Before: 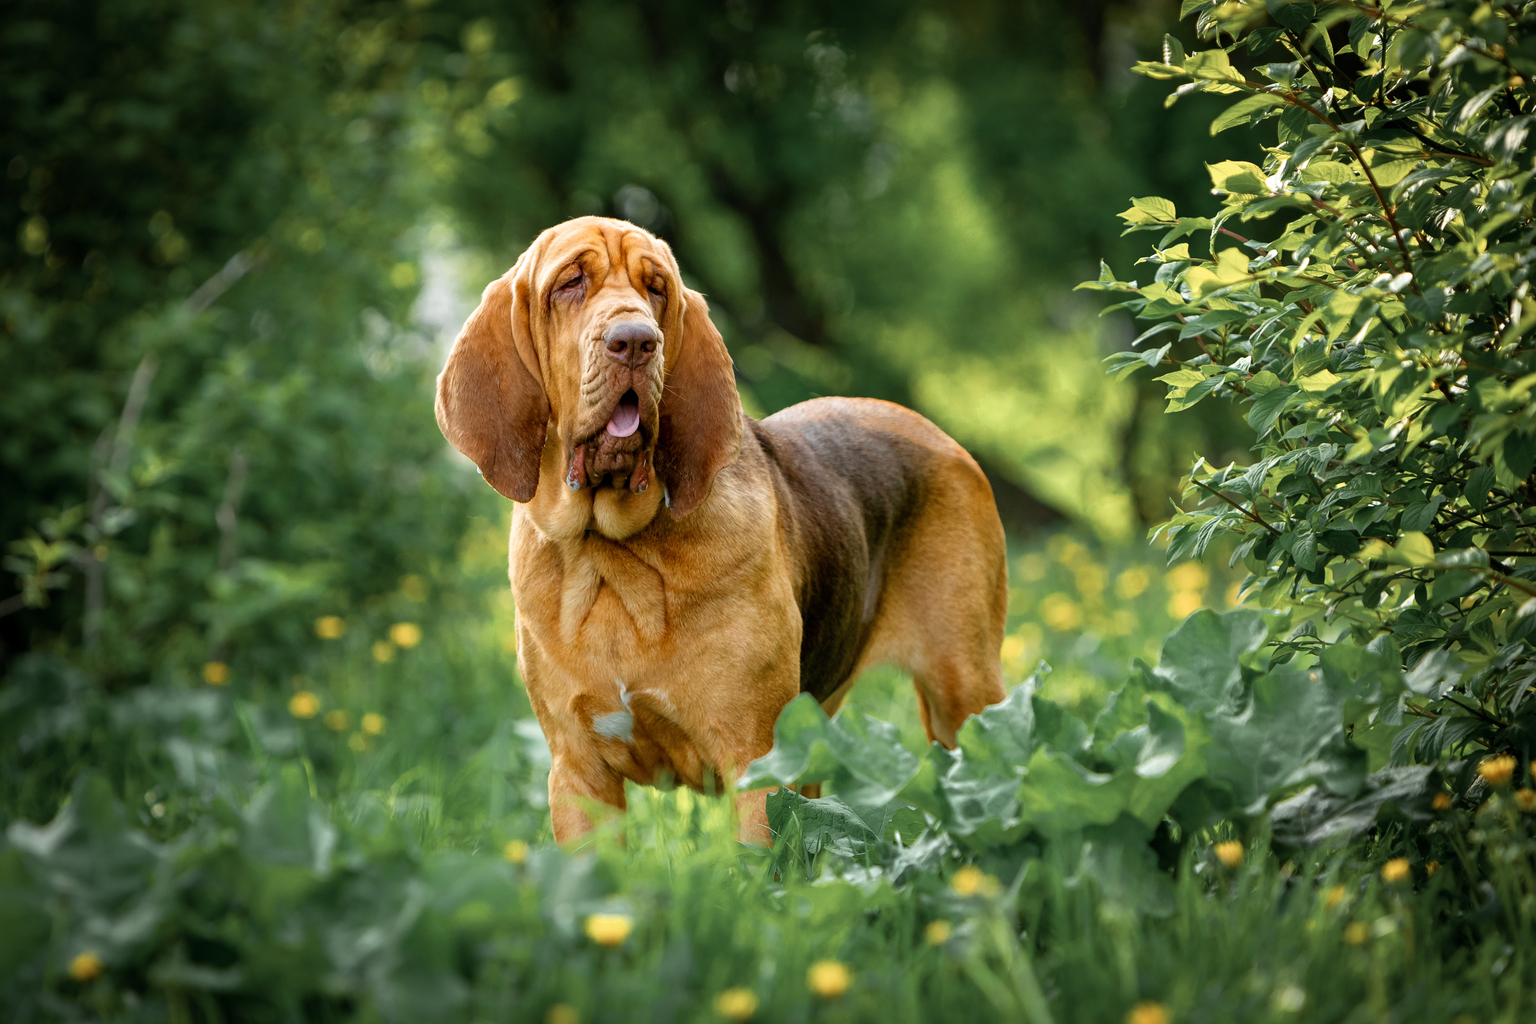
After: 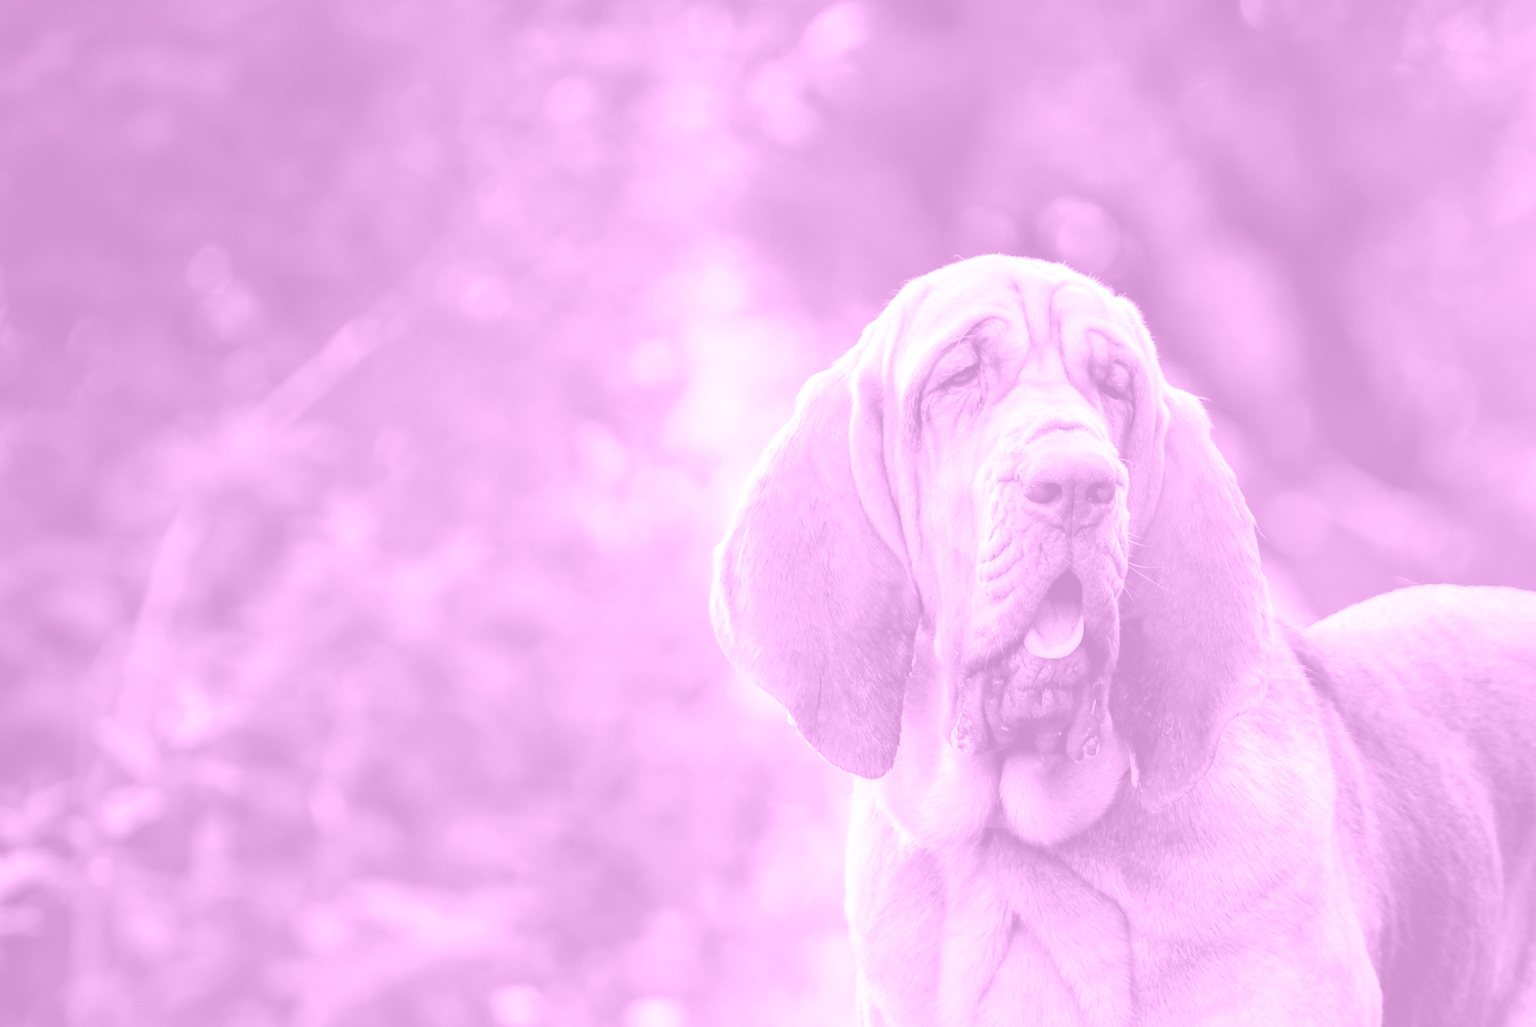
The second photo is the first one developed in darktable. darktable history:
color balance: contrast 6.48%, output saturation 113.3%
crop and rotate: left 3.047%, top 7.509%, right 42.236%, bottom 37.598%
white balance: red 0.925, blue 1.046
colorize: hue 331.2°, saturation 75%, source mix 30.28%, lightness 70.52%, version 1
exposure: exposure 0.661 EV, compensate highlight preservation false
color balance rgb: shadows lift › chroma 1%, shadows lift › hue 28.8°, power › hue 60°, highlights gain › chroma 1%, highlights gain › hue 60°, global offset › luminance 0.25%, perceptual saturation grading › highlights -20%, perceptual saturation grading › shadows 20%, perceptual brilliance grading › highlights 5%, perceptual brilliance grading › shadows -10%, global vibrance 19.67%
contrast brightness saturation: saturation -0.05
